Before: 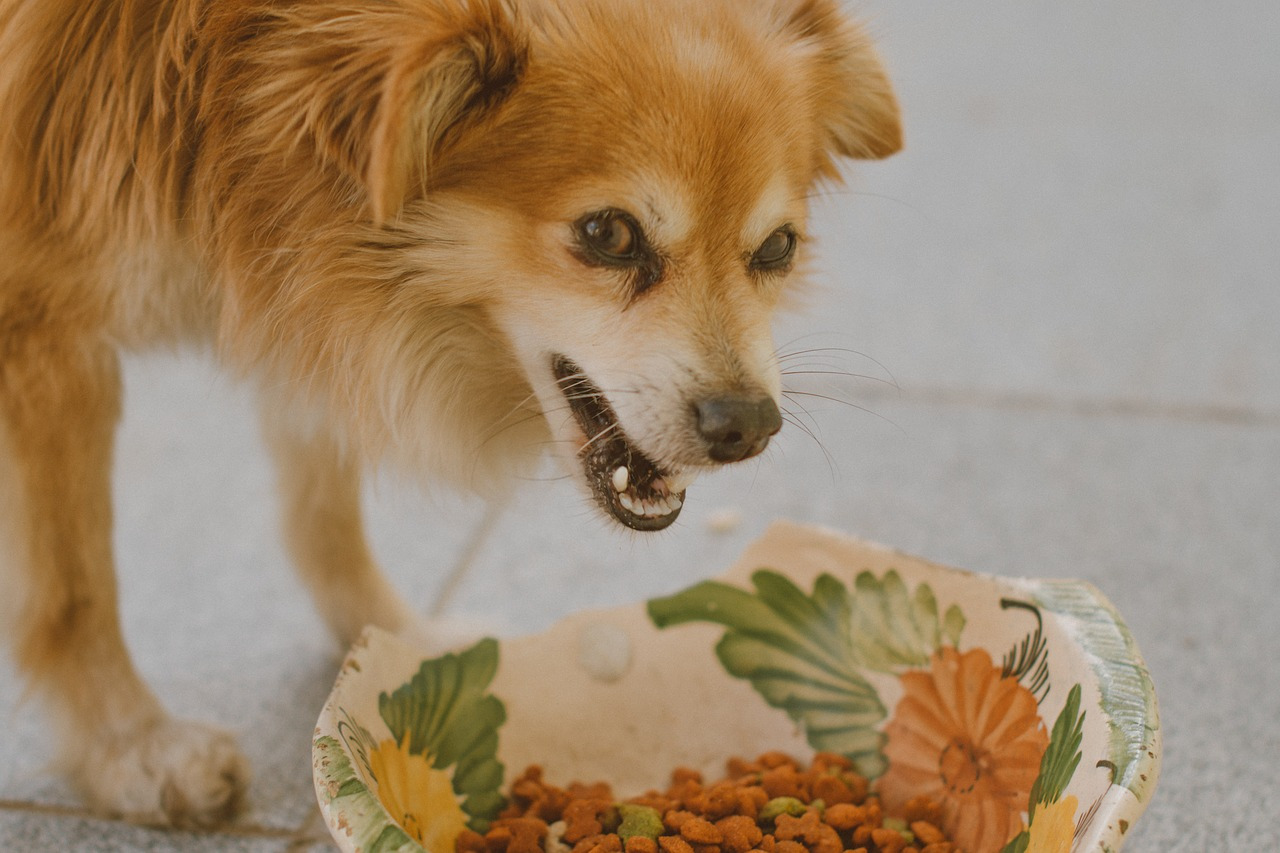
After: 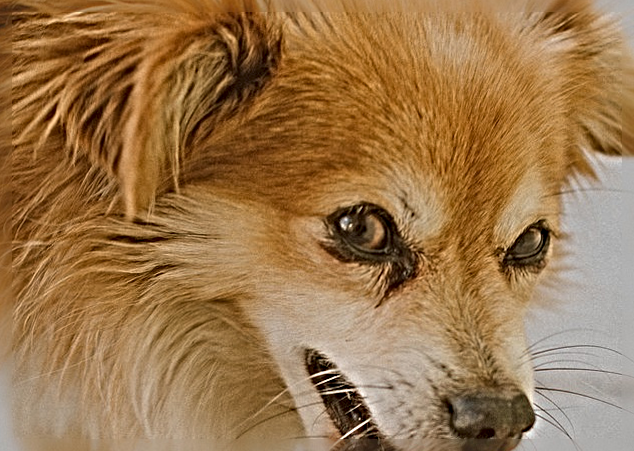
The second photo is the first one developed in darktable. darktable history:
rotate and perspective: rotation 0.174°, lens shift (vertical) 0.013, lens shift (horizontal) 0.019, shear 0.001, automatic cropping original format, crop left 0.007, crop right 0.991, crop top 0.016, crop bottom 0.997
crop: left 19.556%, right 30.401%, bottom 46.458%
sharpen: radius 6.3, amount 1.8, threshold 0
